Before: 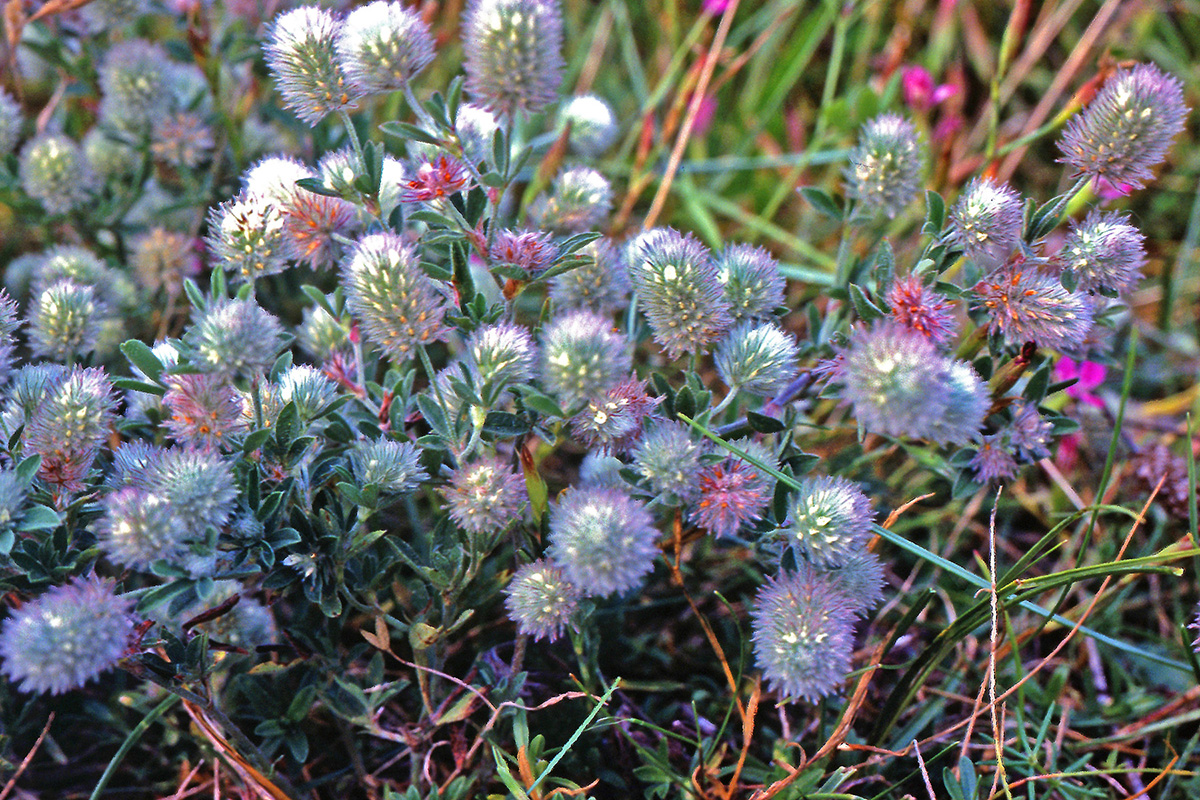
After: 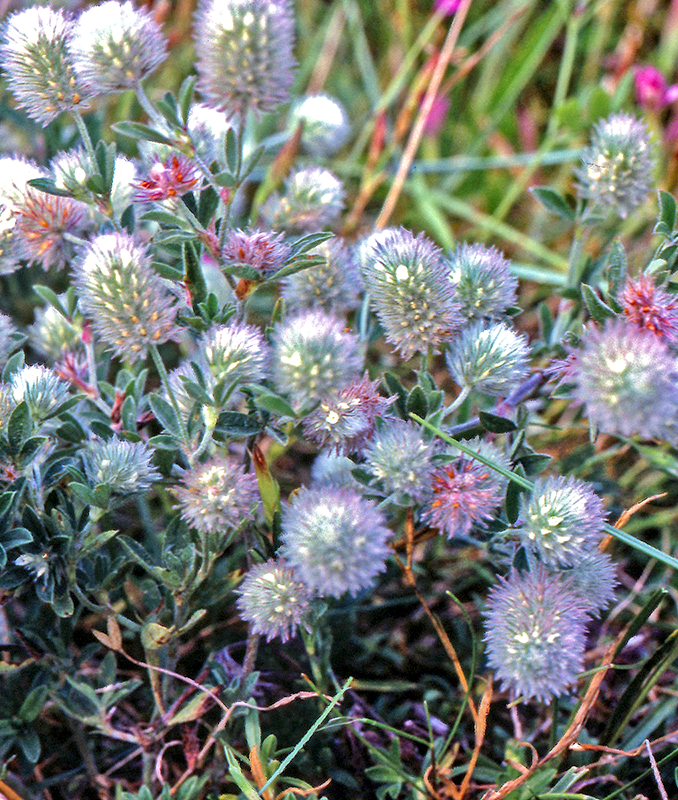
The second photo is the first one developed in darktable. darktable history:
local contrast: detail 130%
crop and rotate: left 22.336%, right 21.108%
